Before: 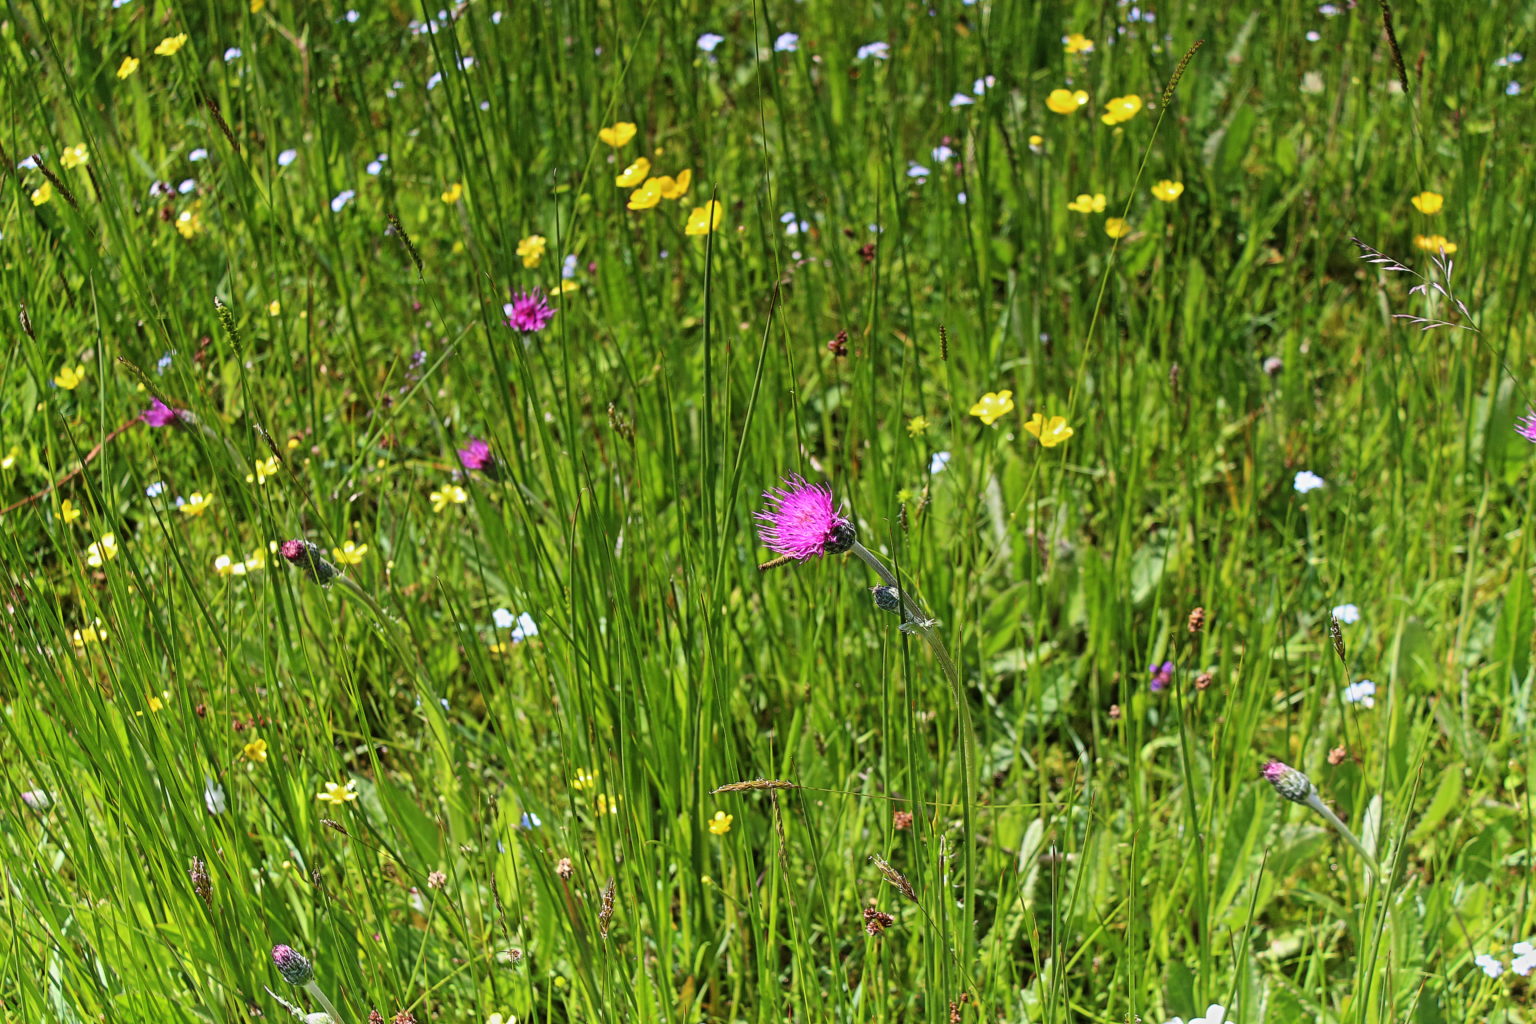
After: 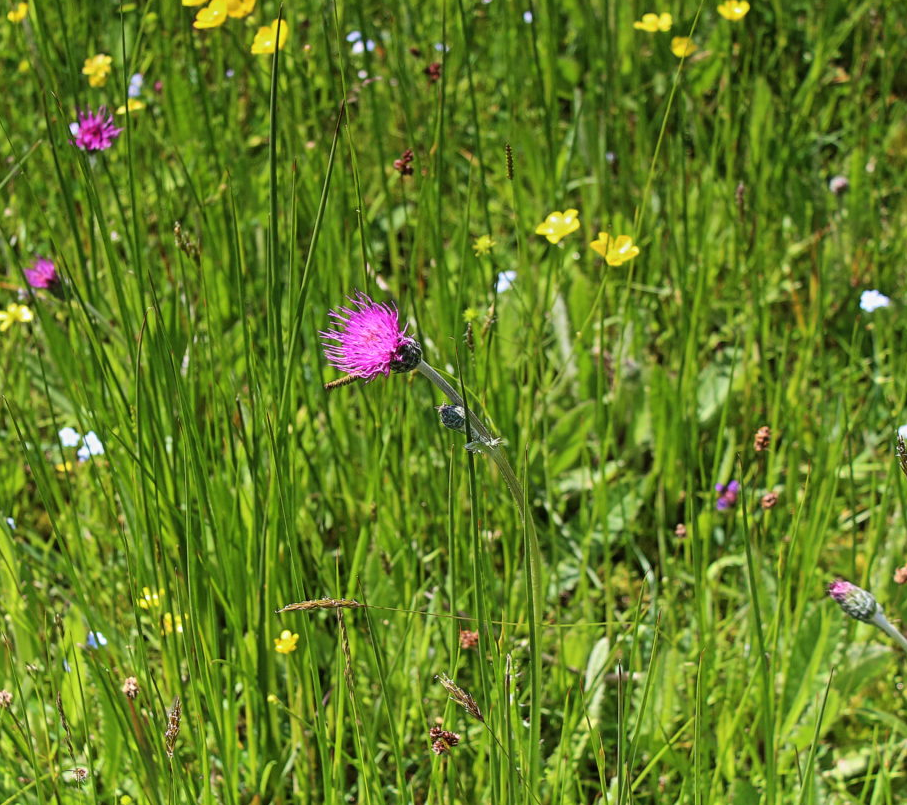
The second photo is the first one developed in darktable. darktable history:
white balance: emerald 1
crop and rotate: left 28.256%, top 17.734%, right 12.656%, bottom 3.573%
